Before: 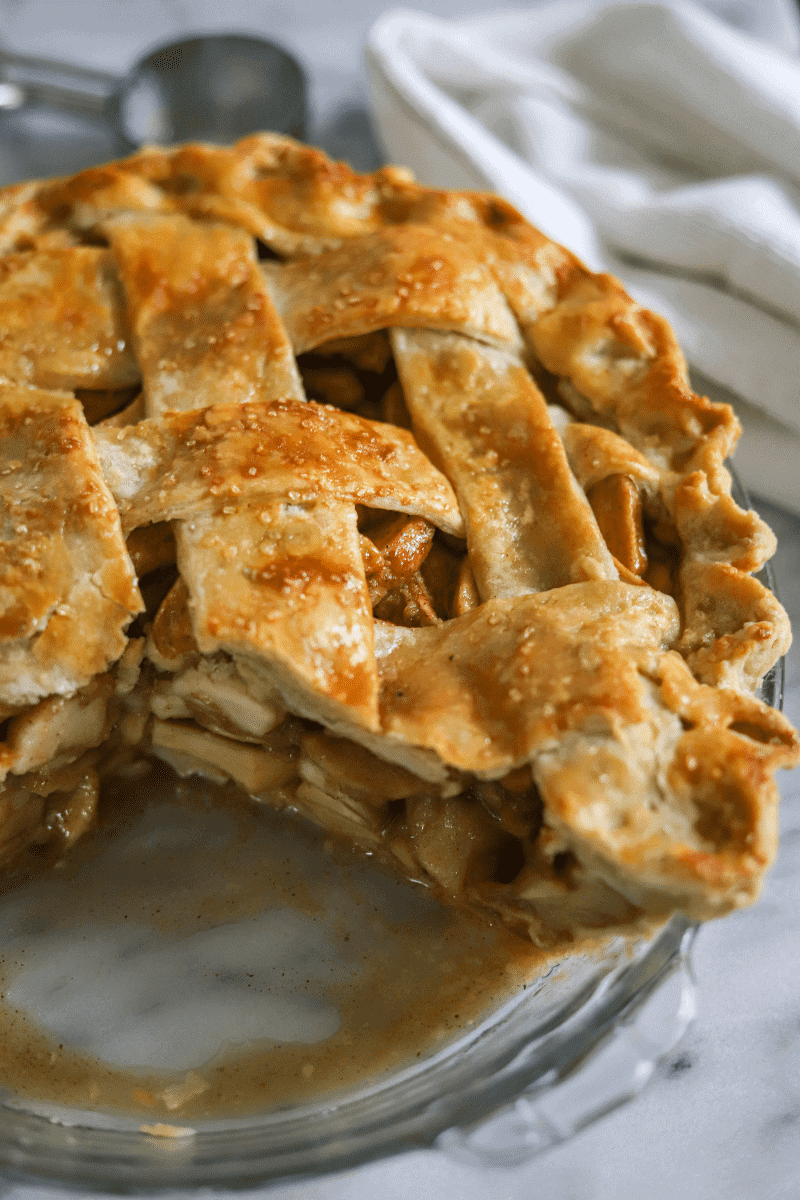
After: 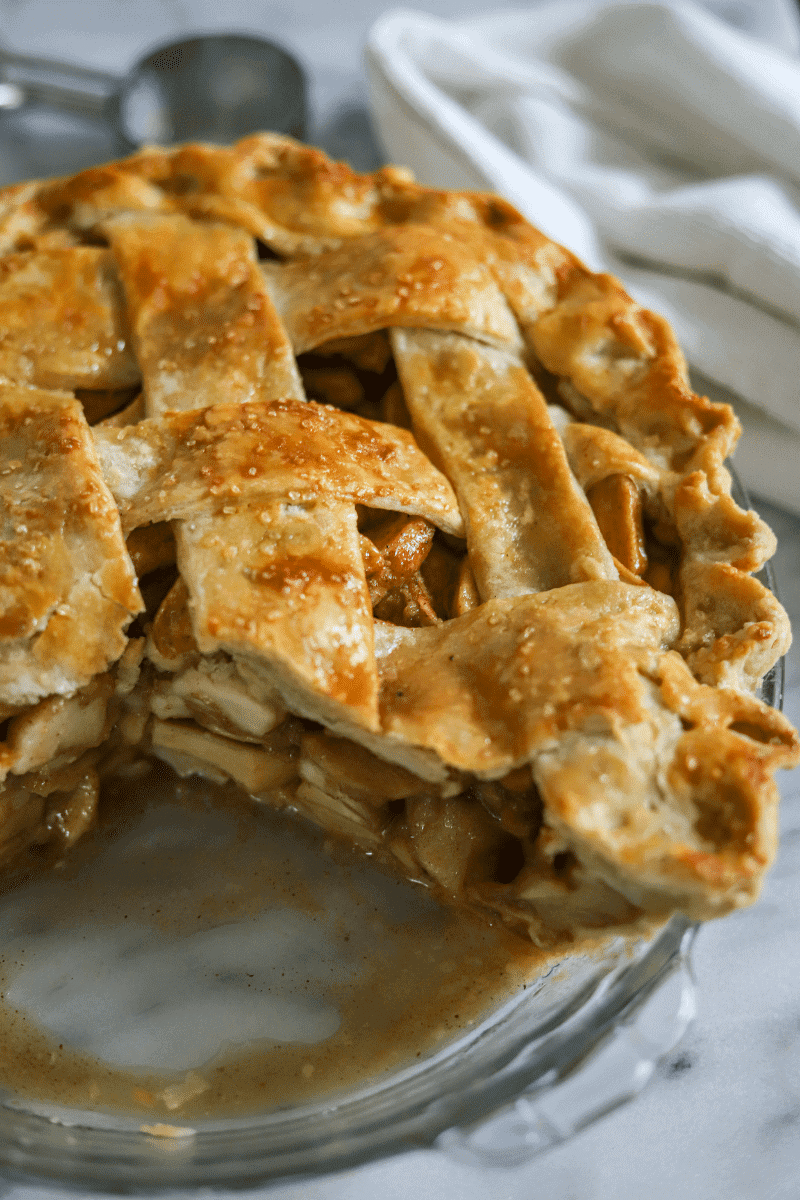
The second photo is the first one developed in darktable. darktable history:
exposure: black level correction 0.001, compensate highlight preservation false
white balance: red 0.978, blue 0.999
